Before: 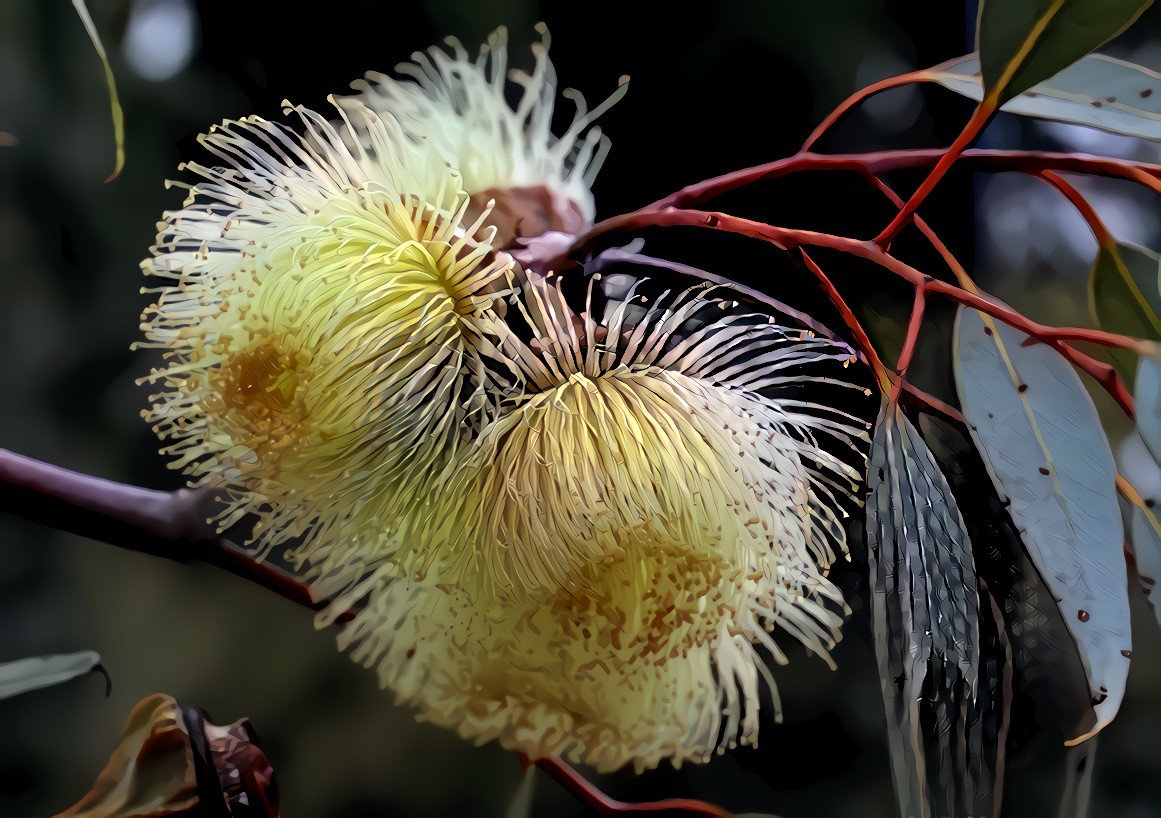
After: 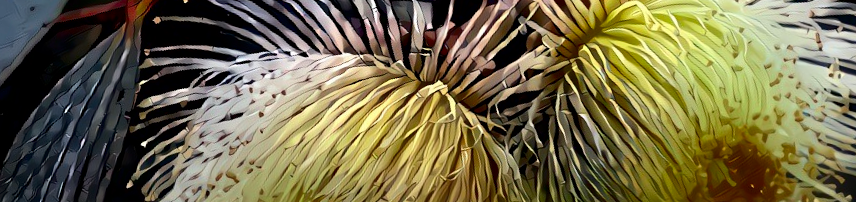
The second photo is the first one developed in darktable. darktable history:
crop and rotate: angle 16.12°, top 30.835%, bottom 35.653%
contrast brightness saturation: contrast 0.13, brightness -0.24, saturation 0.14
